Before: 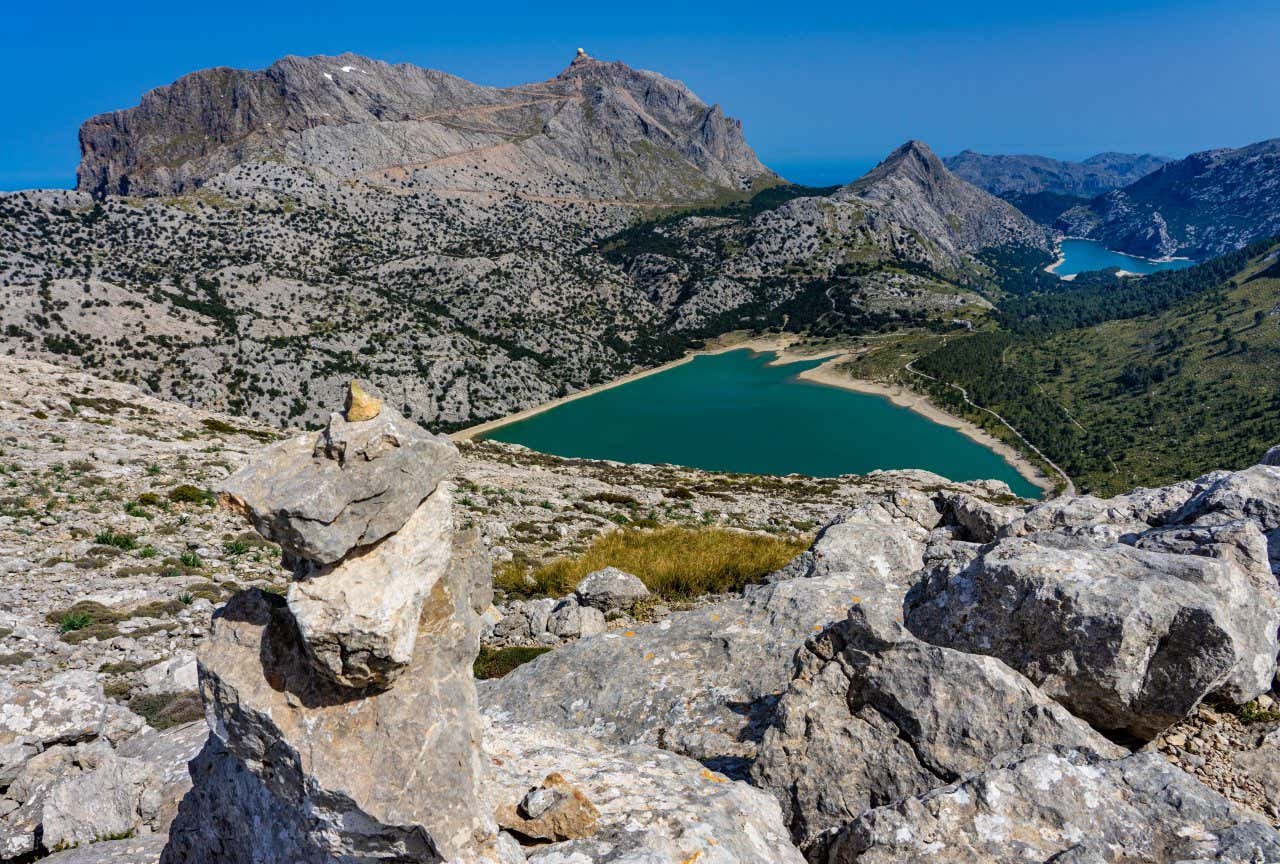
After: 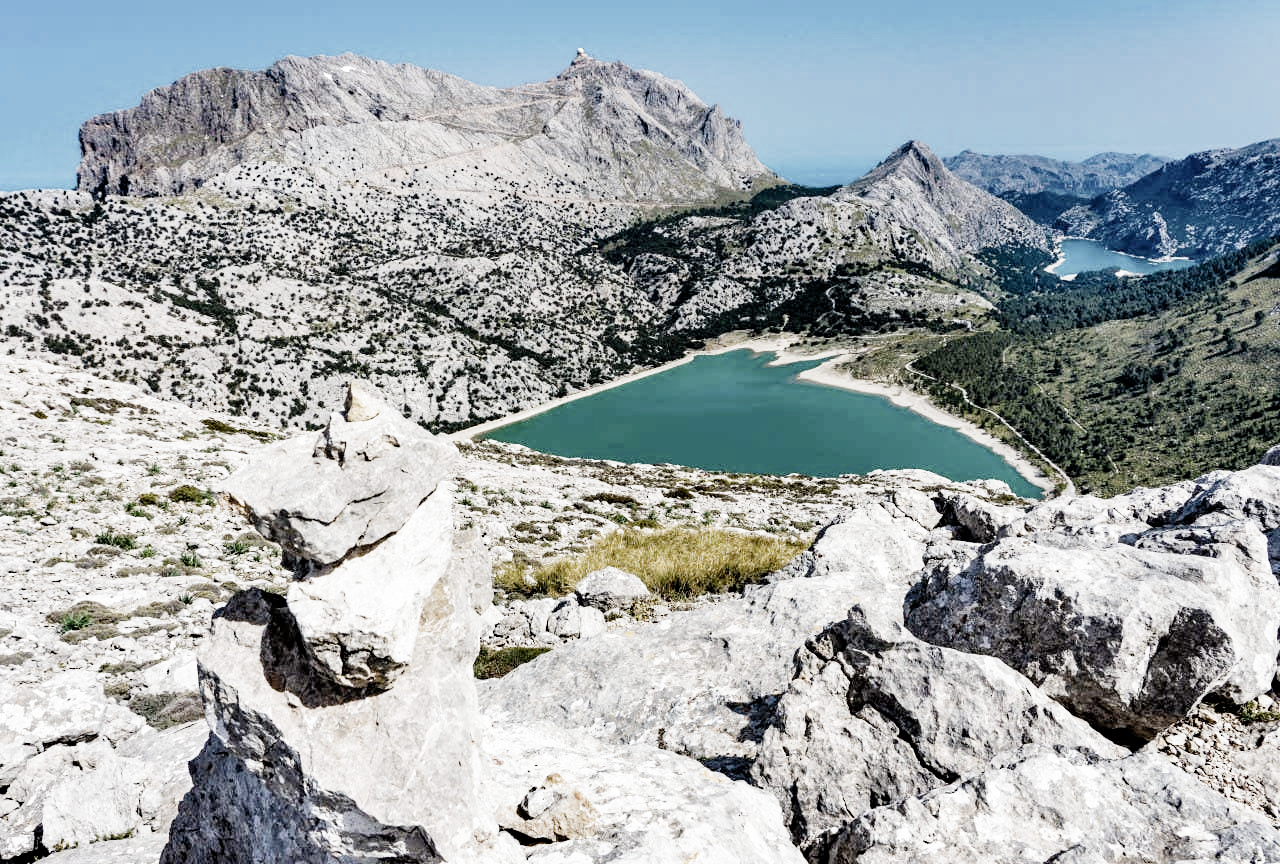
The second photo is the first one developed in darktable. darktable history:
contrast brightness saturation: saturation 0.178
filmic rgb: black relative exposure -5.09 EV, white relative exposure 3.97 EV, hardness 2.9, contrast 1.296, highlights saturation mix -31.28%, preserve chrominance no, color science v5 (2021)
exposure: black level correction 0, exposure 1.46 EV, compensate exposure bias true, compensate highlight preservation false
sharpen: radius 2.893, amount 0.858, threshold 47.178
